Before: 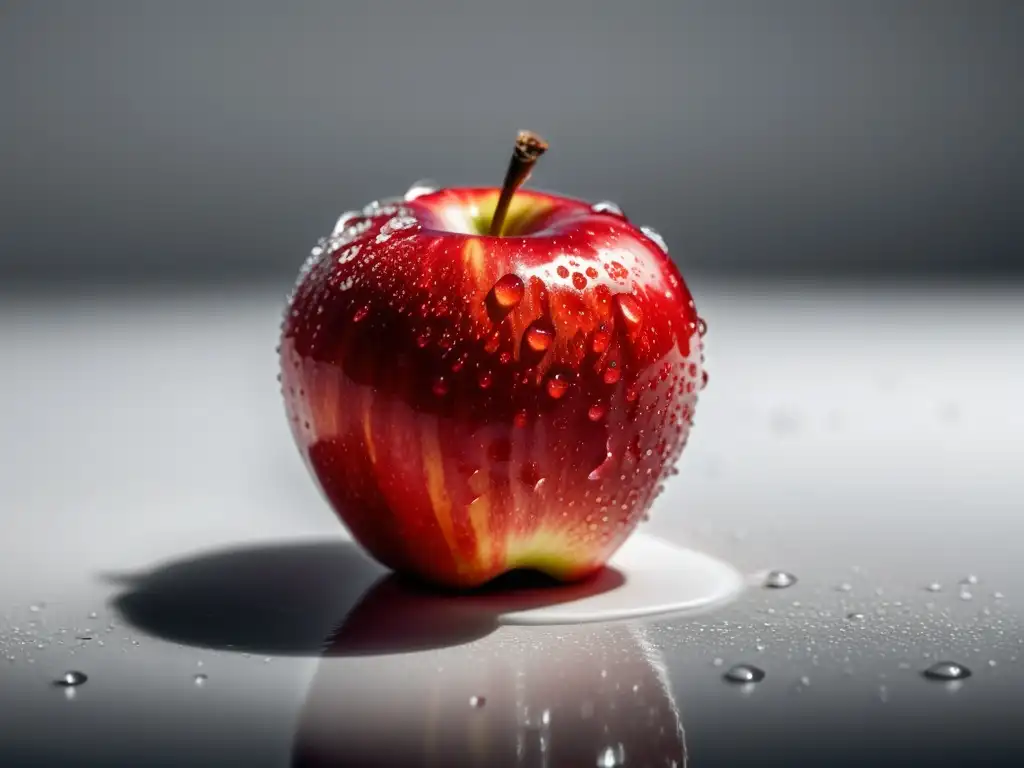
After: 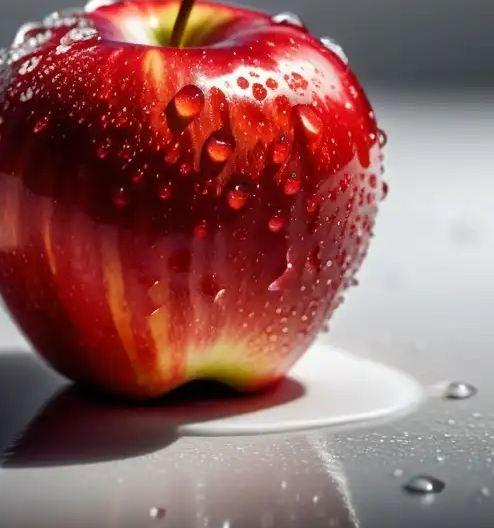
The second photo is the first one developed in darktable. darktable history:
crop: left 31.331%, top 24.637%, right 20.383%, bottom 6.604%
